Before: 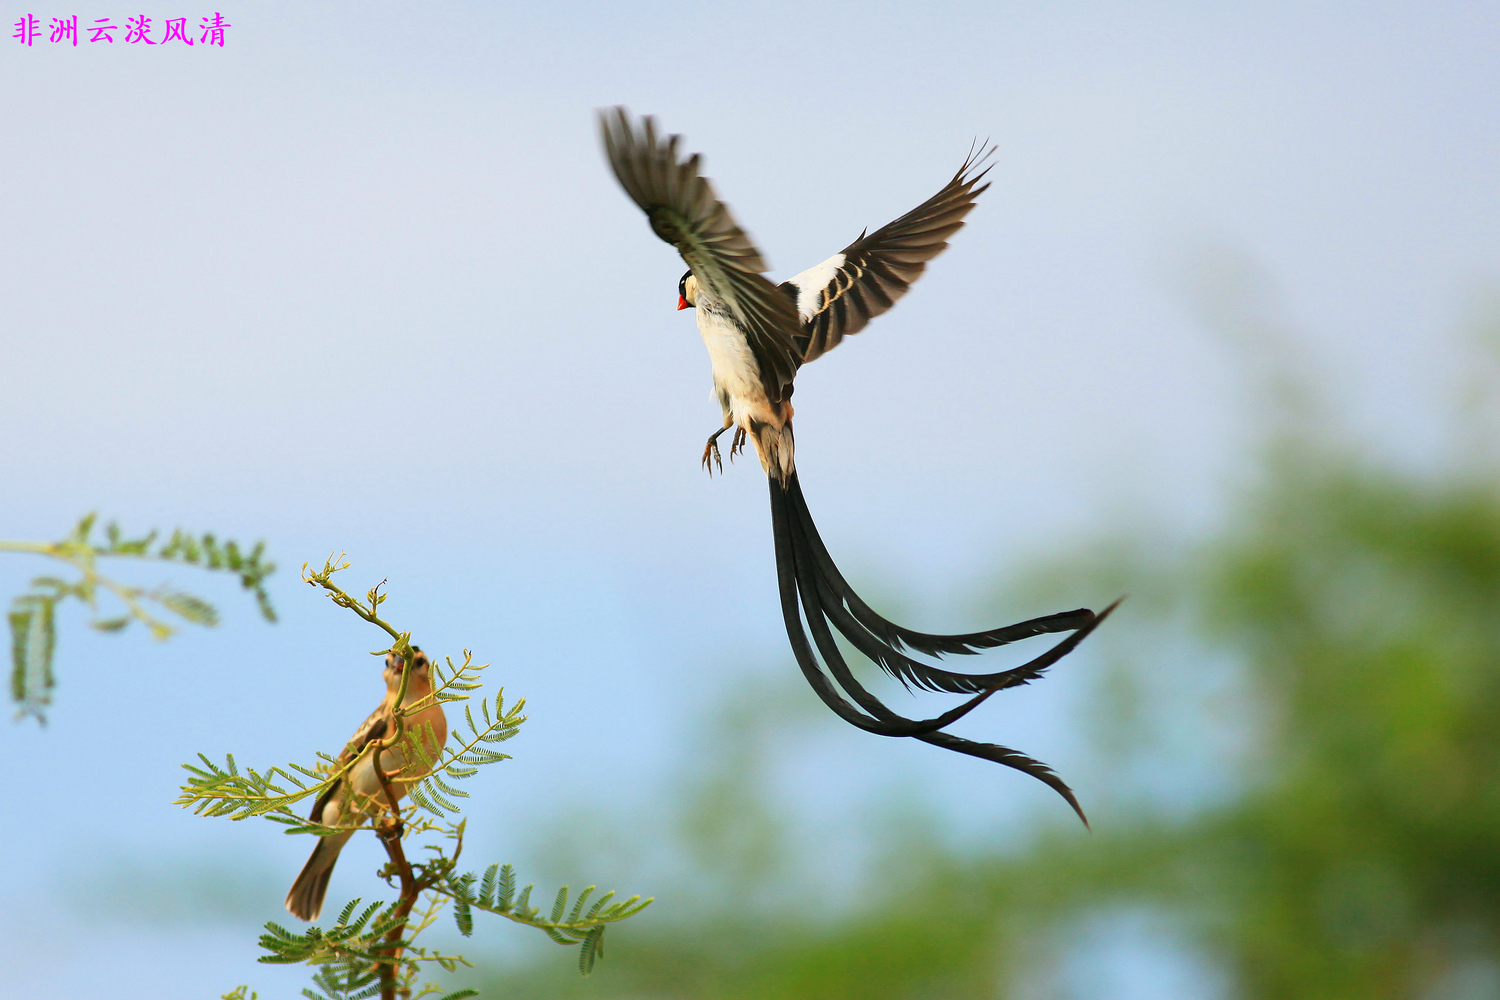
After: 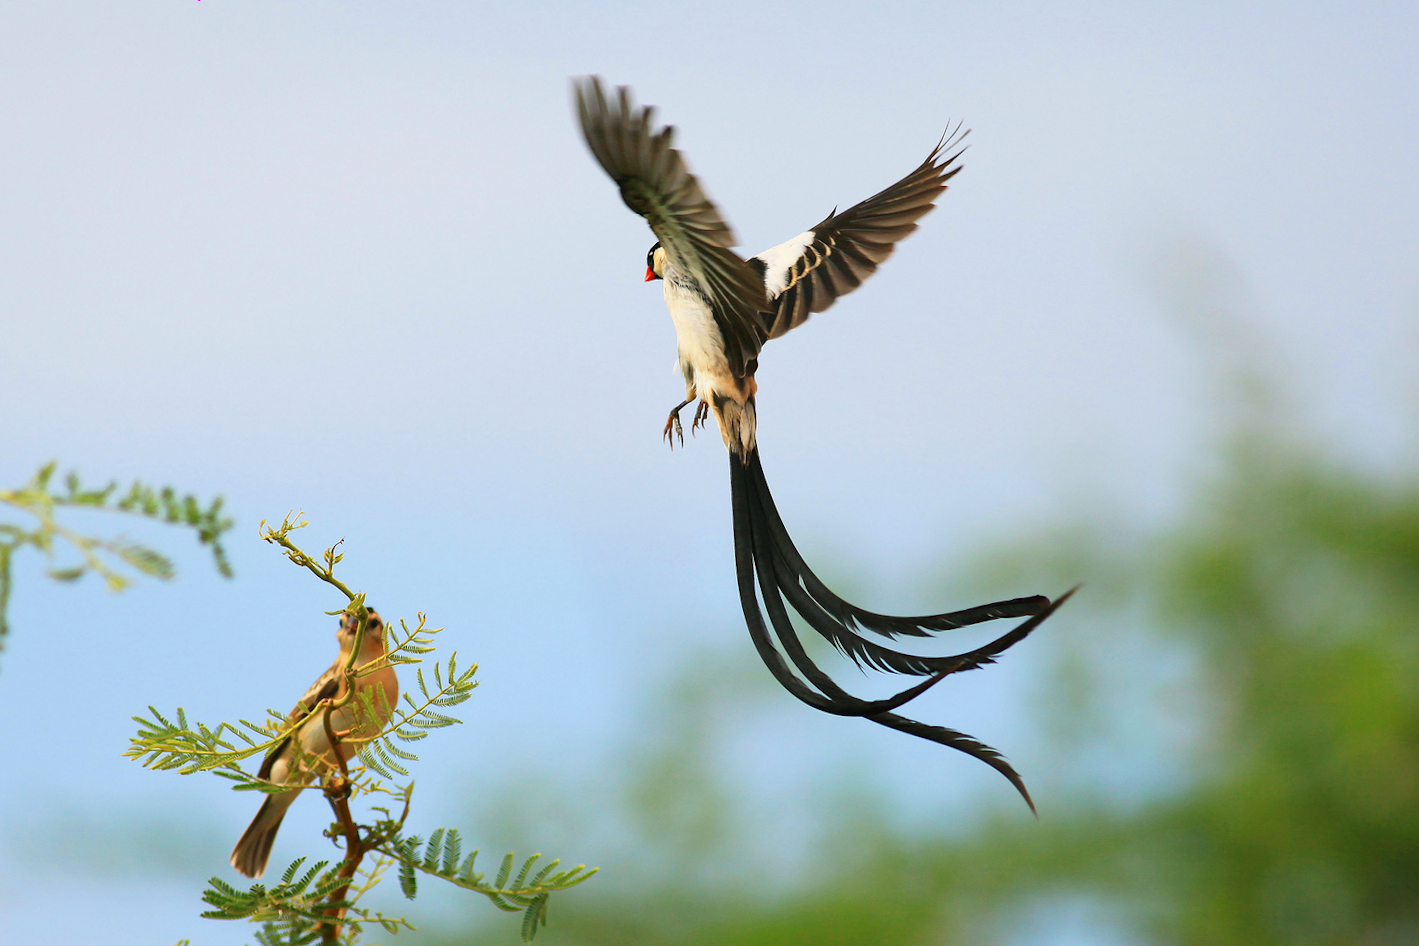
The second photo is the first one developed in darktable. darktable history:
crop and rotate: angle -2.18°
